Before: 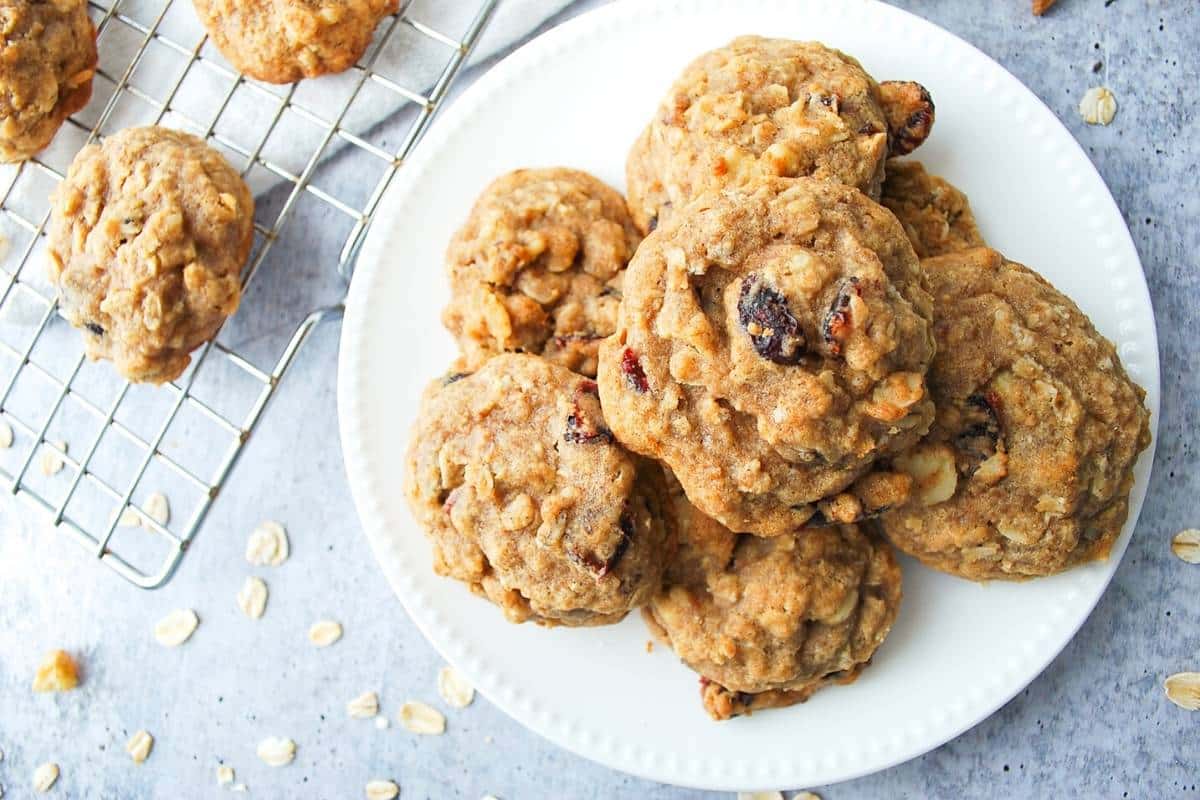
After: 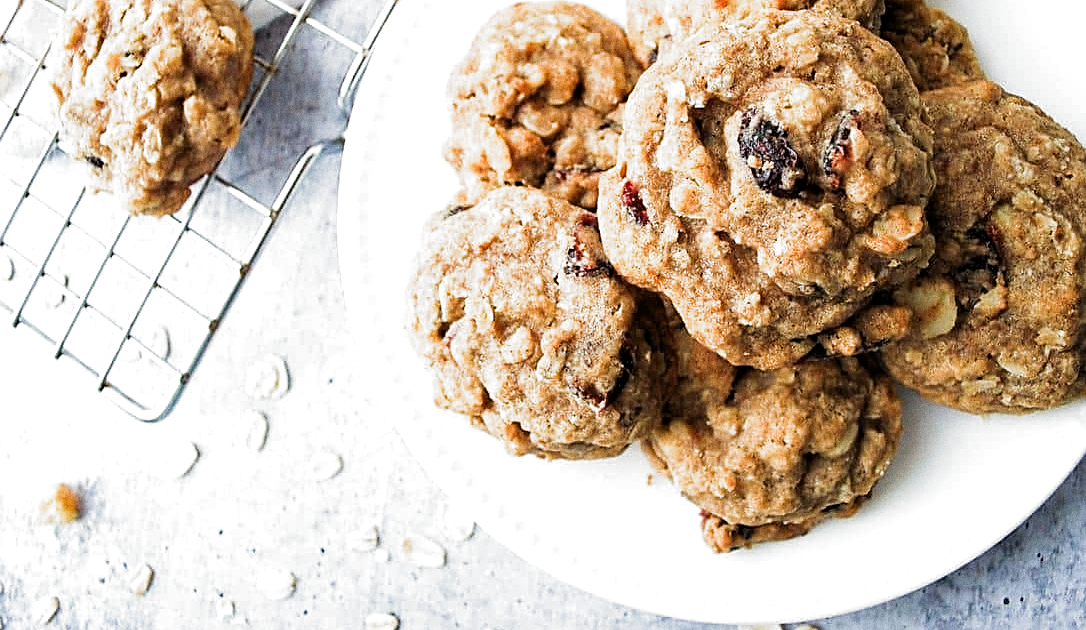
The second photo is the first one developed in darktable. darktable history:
crop: top 20.916%, right 9.437%, bottom 0.316%
filmic rgb: black relative exposure -8.2 EV, white relative exposure 2.2 EV, threshold 3 EV, hardness 7.11, latitude 75%, contrast 1.325, highlights saturation mix -2%, shadows ↔ highlights balance 30%, preserve chrominance RGB euclidean norm, color science v5 (2021), contrast in shadows safe, contrast in highlights safe, enable highlight reconstruction true
grain: coarseness 0.09 ISO
sharpen: on, module defaults
haze removal: compatibility mode true, adaptive false
